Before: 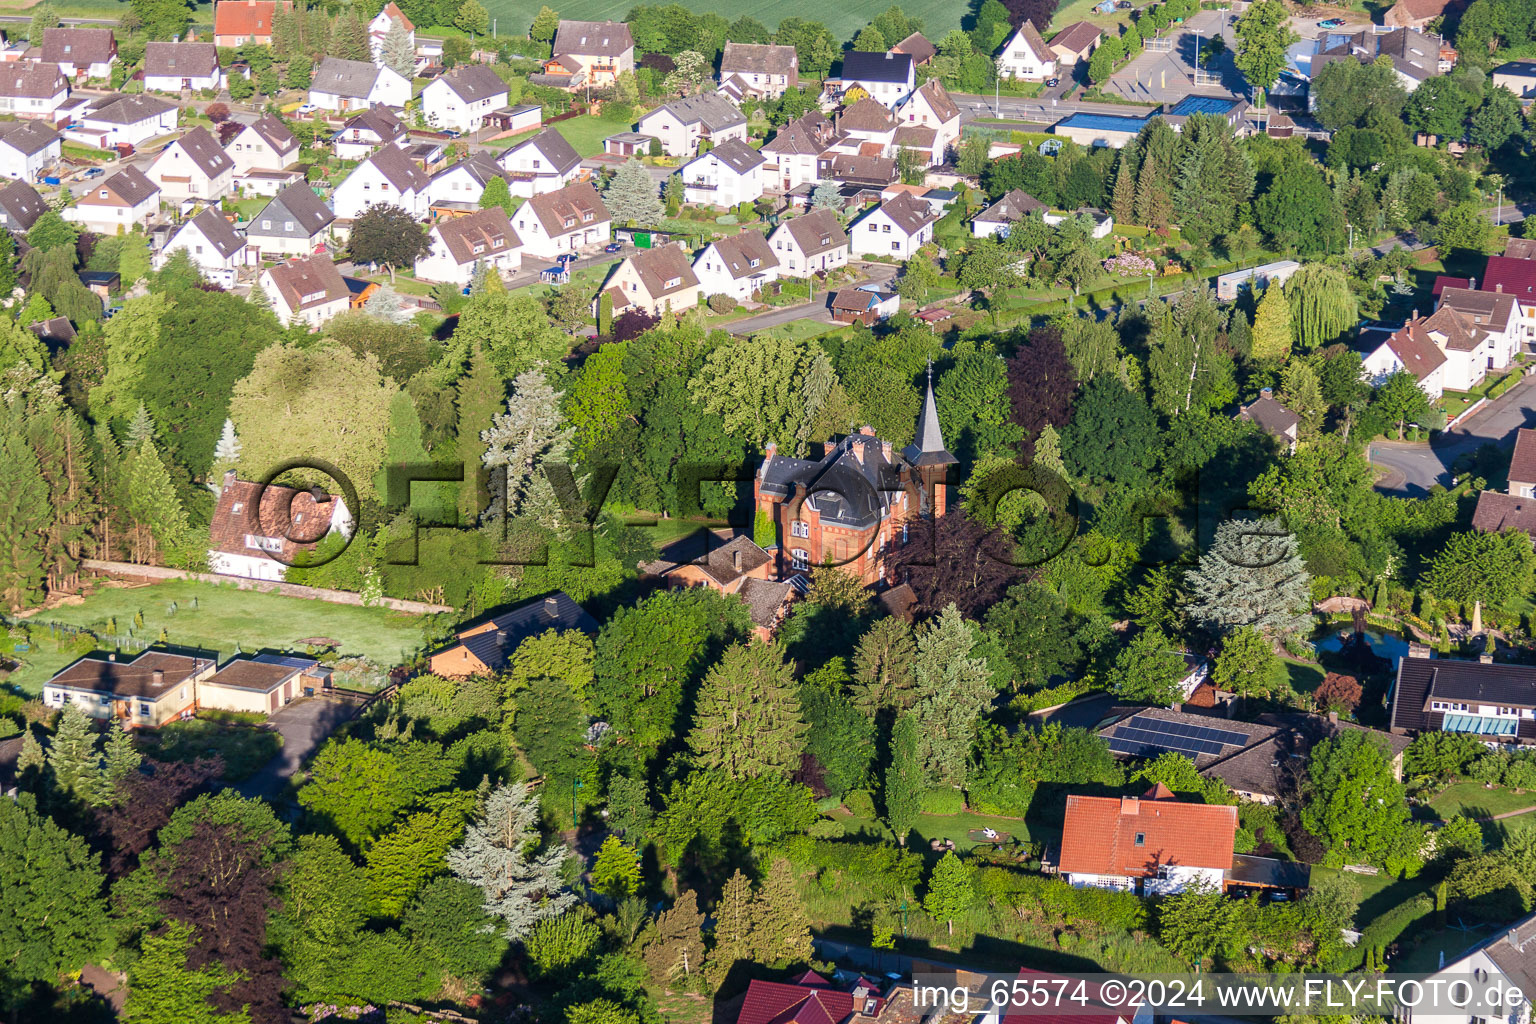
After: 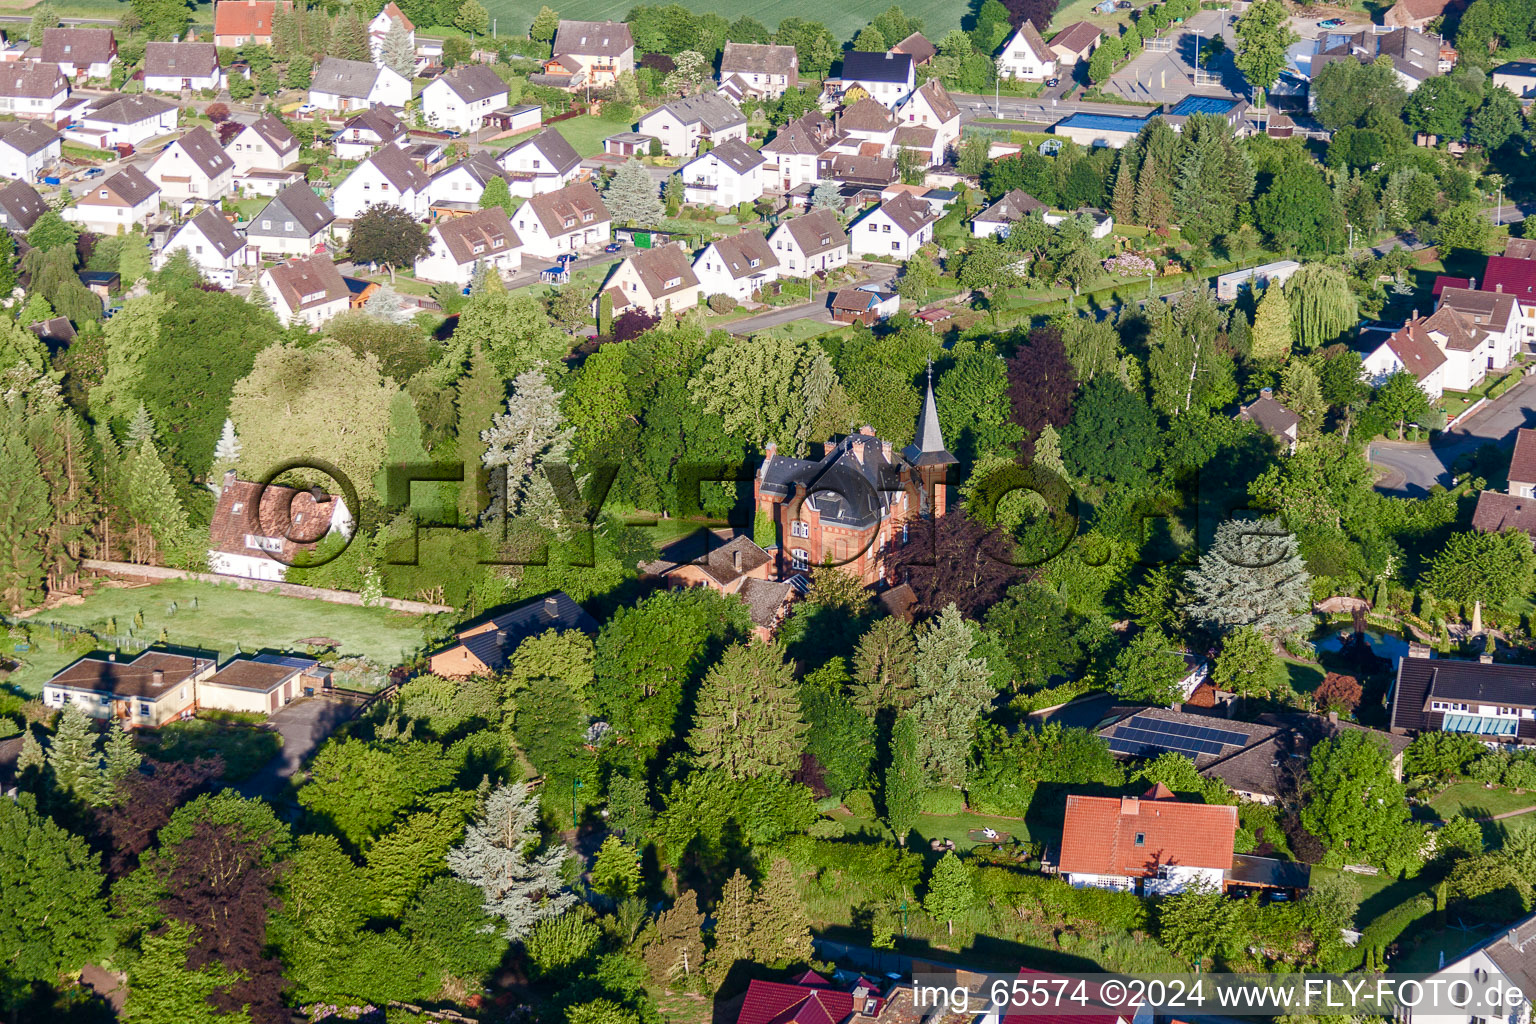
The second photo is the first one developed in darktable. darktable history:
color balance rgb: shadows lift › luminance -10.07%, shadows lift › chroma 0.951%, shadows lift › hue 111.62°, power › hue 310.17°, perceptual saturation grading › global saturation 20%, perceptual saturation grading › highlights -49.43%, perceptual saturation grading › shadows 24.299%
